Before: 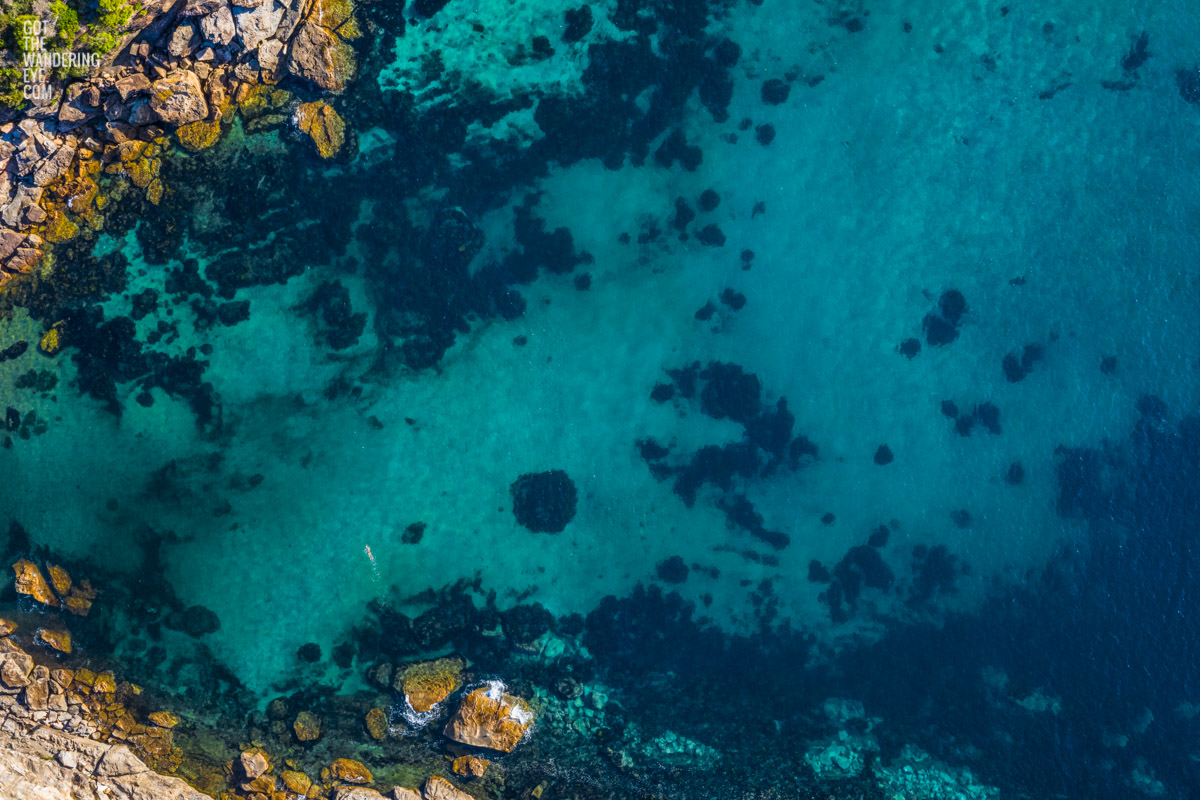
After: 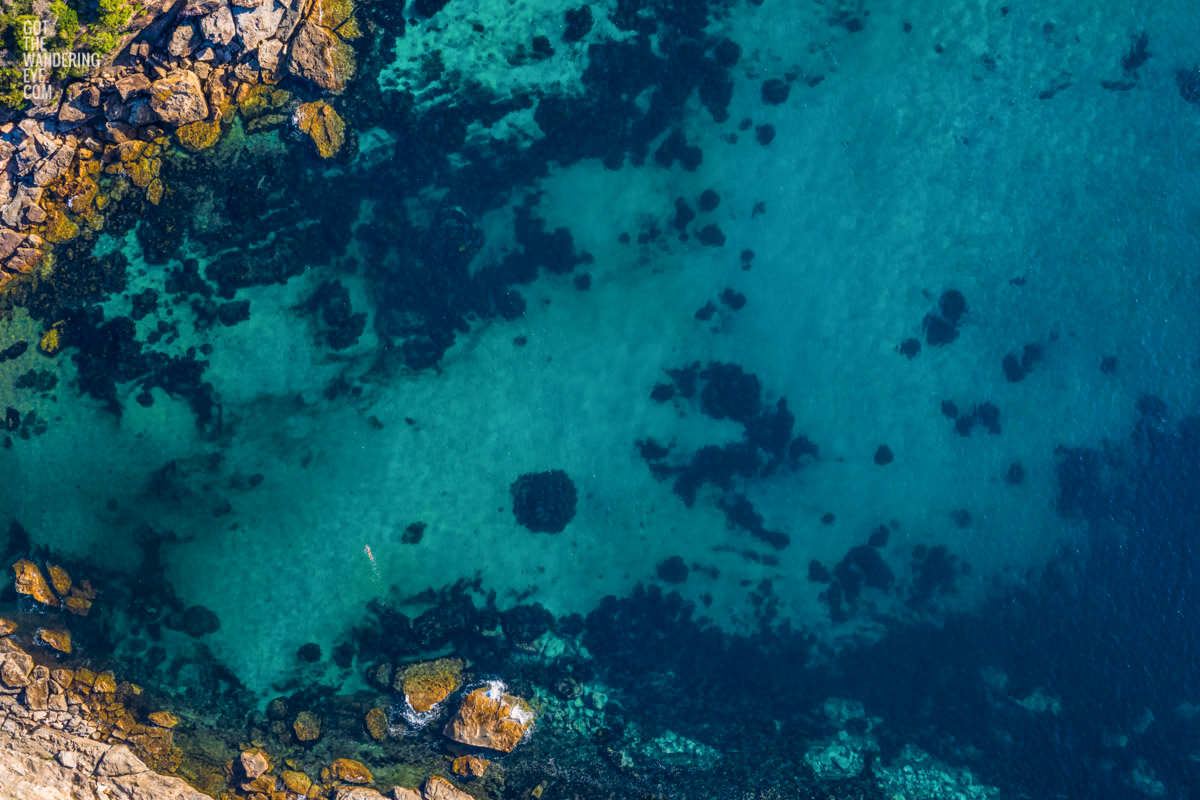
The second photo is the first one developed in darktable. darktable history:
color balance rgb: shadows lift › hue 87.51°, highlights gain › chroma 1.62%, highlights gain › hue 55.1°, global offset › chroma 0.1%, global offset › hue 253.66°, linear chroma grading › global chroma 0.5%
bloom: size 9%, threshold 100%, strength 7%
